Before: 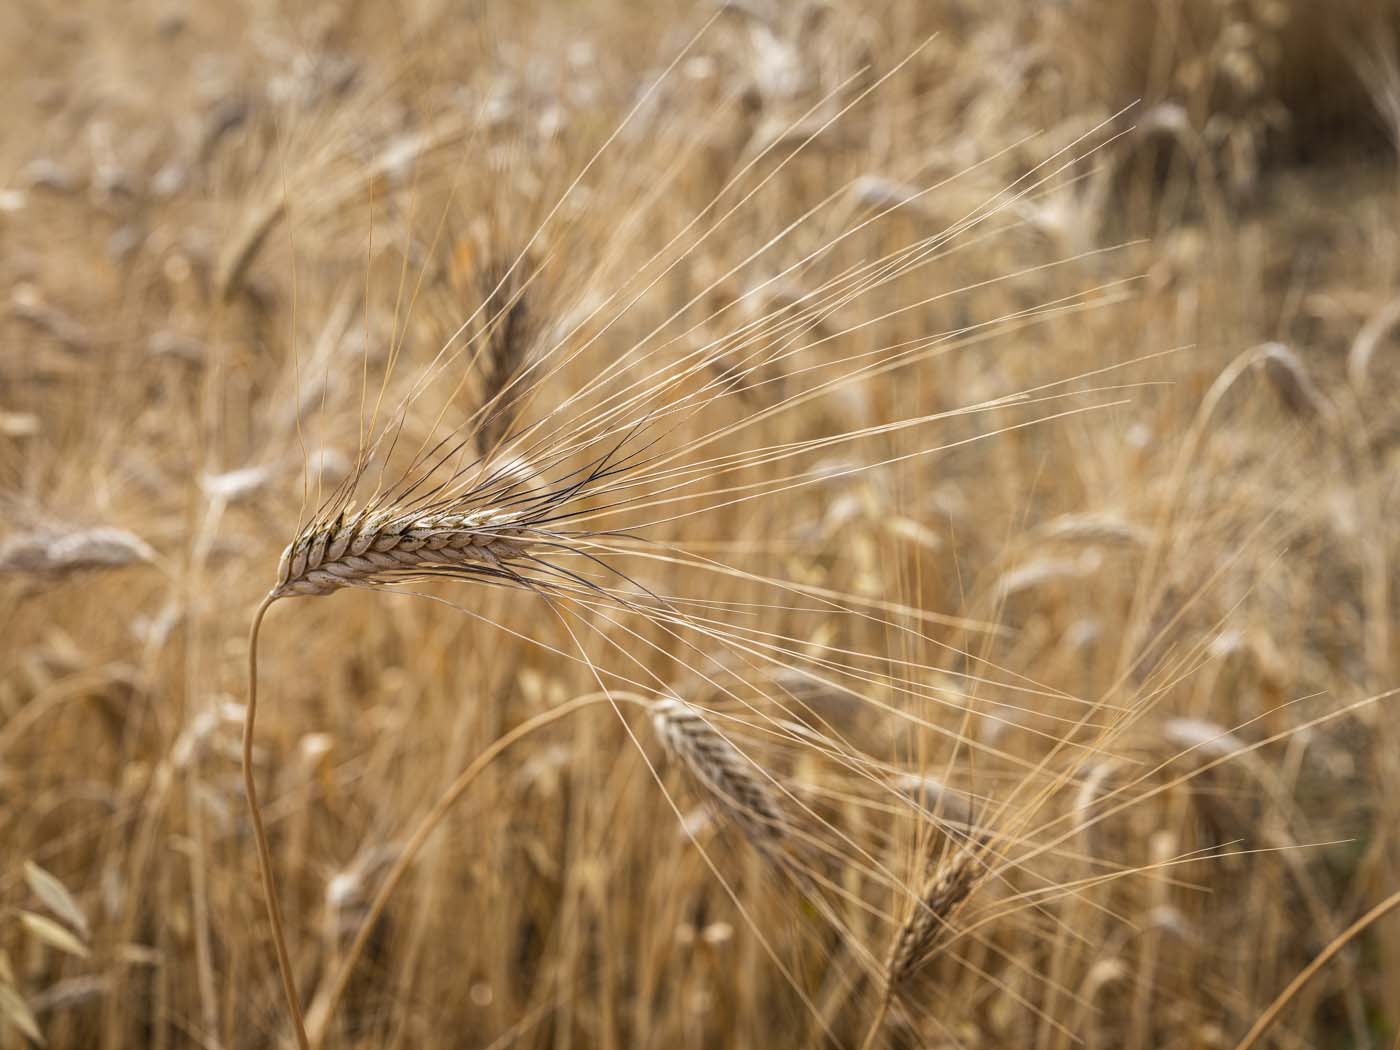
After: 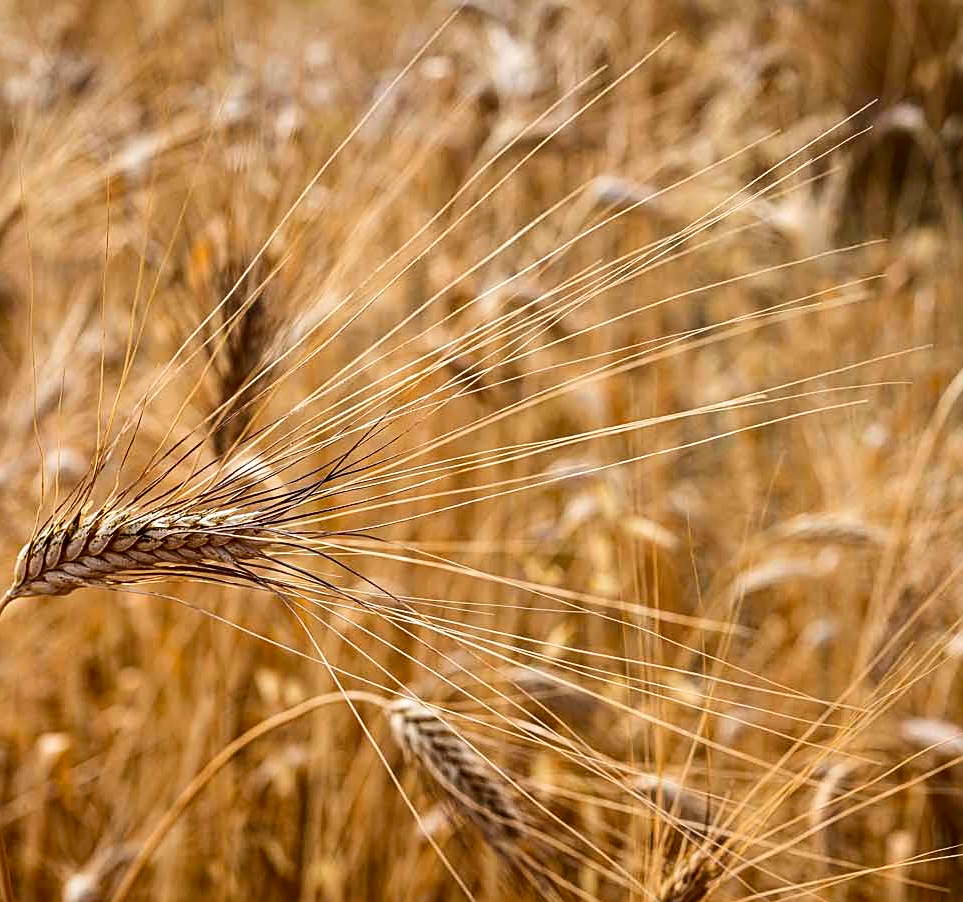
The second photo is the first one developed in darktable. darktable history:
sharpen: on, module defaults
haze removal: adaptive false
contrast brightness saturation: contrast 0.194, brightness -0.108, saturation 0.212
crop: left 18.808%, right 12.4%, bottom 14.068%
